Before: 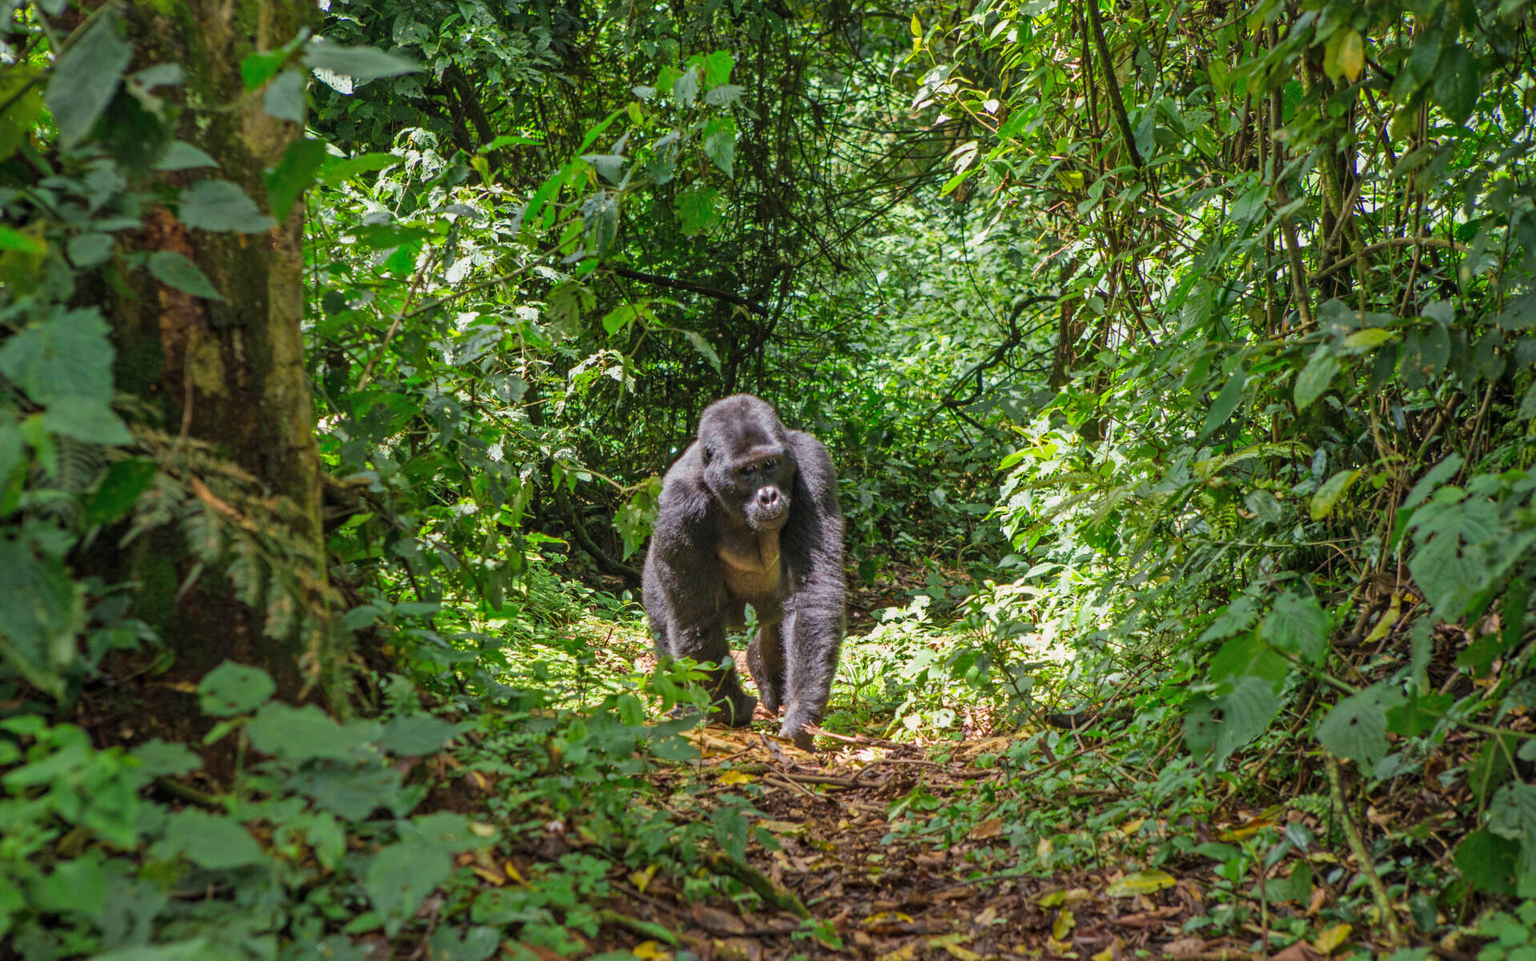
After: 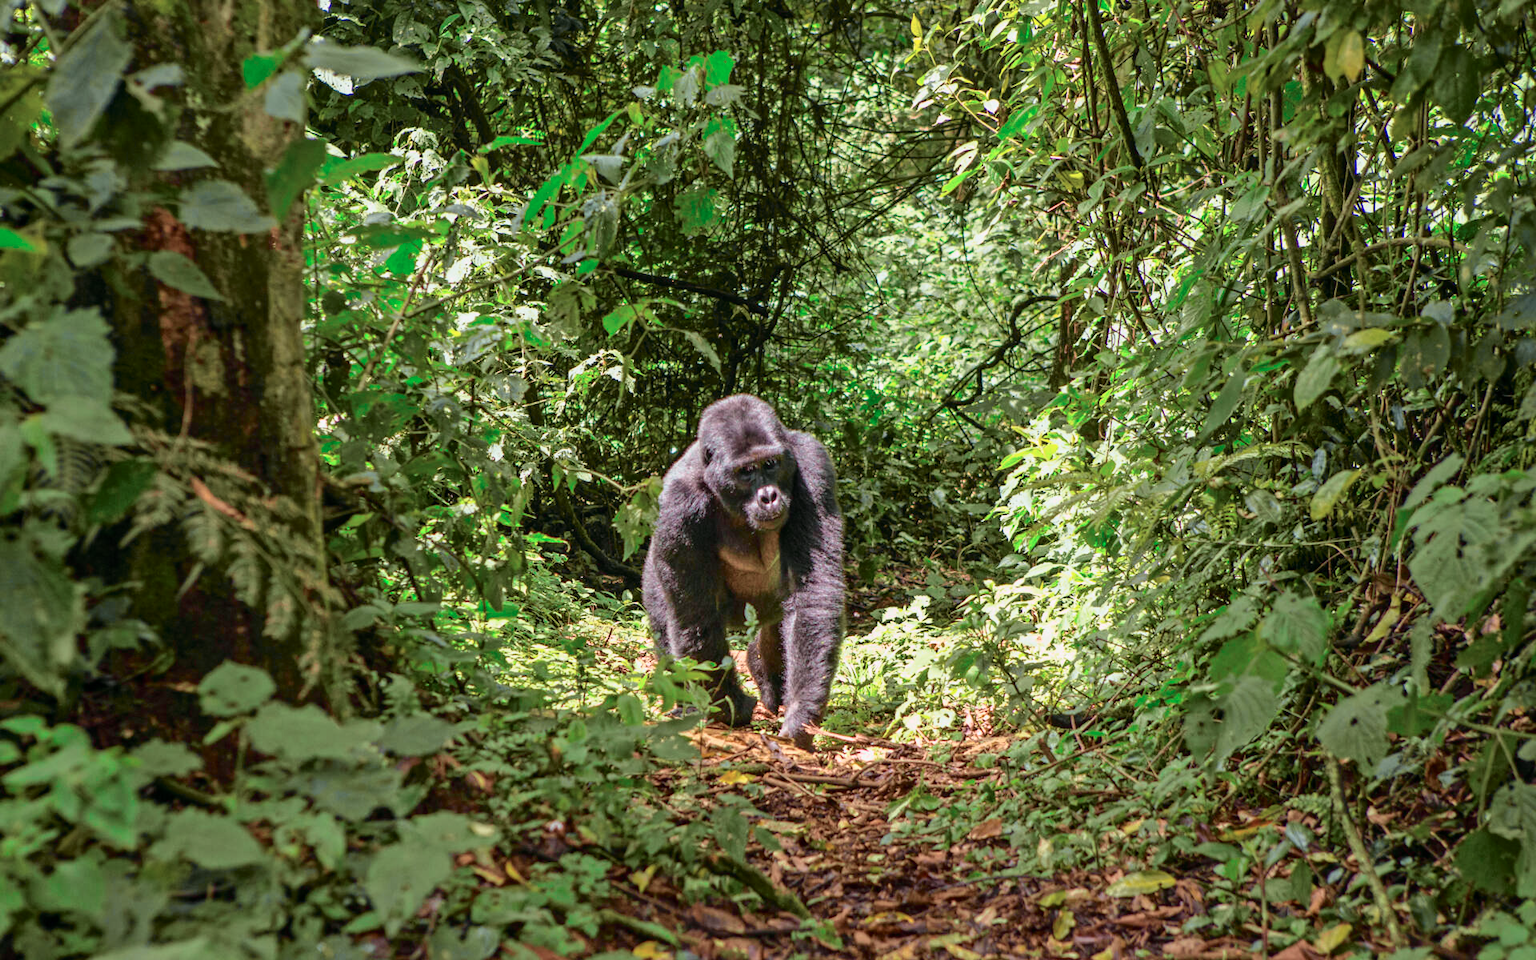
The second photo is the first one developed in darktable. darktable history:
tone curve: curves: ch0 [(0, 0) (0.105, 0.068) (0.195, 0.162) (0.283, 0.283) (0.384, 0.404) (0.485, 0.531) (0.638, 0.681) (0.795, 0.879) (1, 0.977)]; ch1 [(0, 0) (0.161, 0.092) (0.35, 0.33) (0.379, 0.401) (0.456, 0.469) (0.504, 0.501) (0.512, 0.523) (0.58, 0.597) (0.635, 0.646) (1, 1)]; ch2 [(0, 0) (0.371, 0.362) (0.437, 0.437) (0.5, 0.5) (0.53, 0.523) (0.56, 0.58) (0.622, 0.606) (1, 1)], color space Lab, independent channels, preserve colors none
